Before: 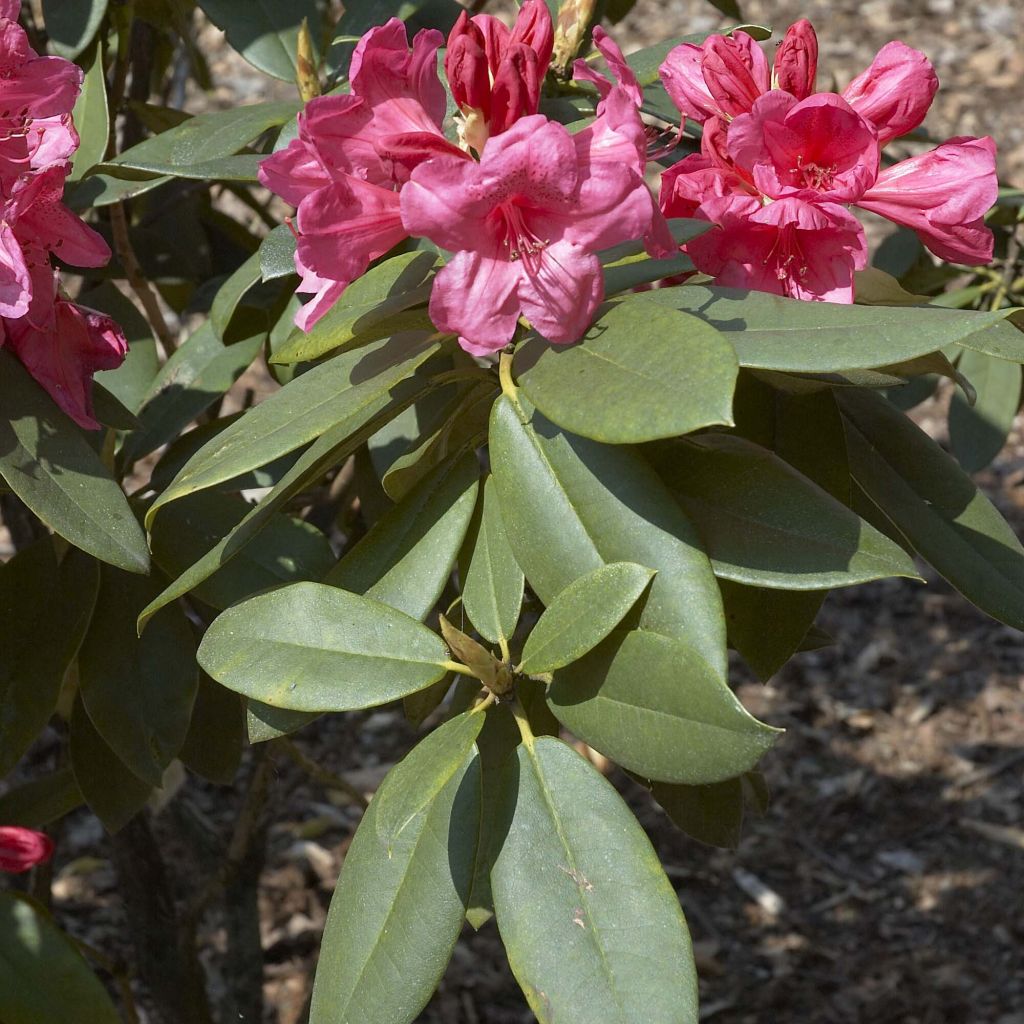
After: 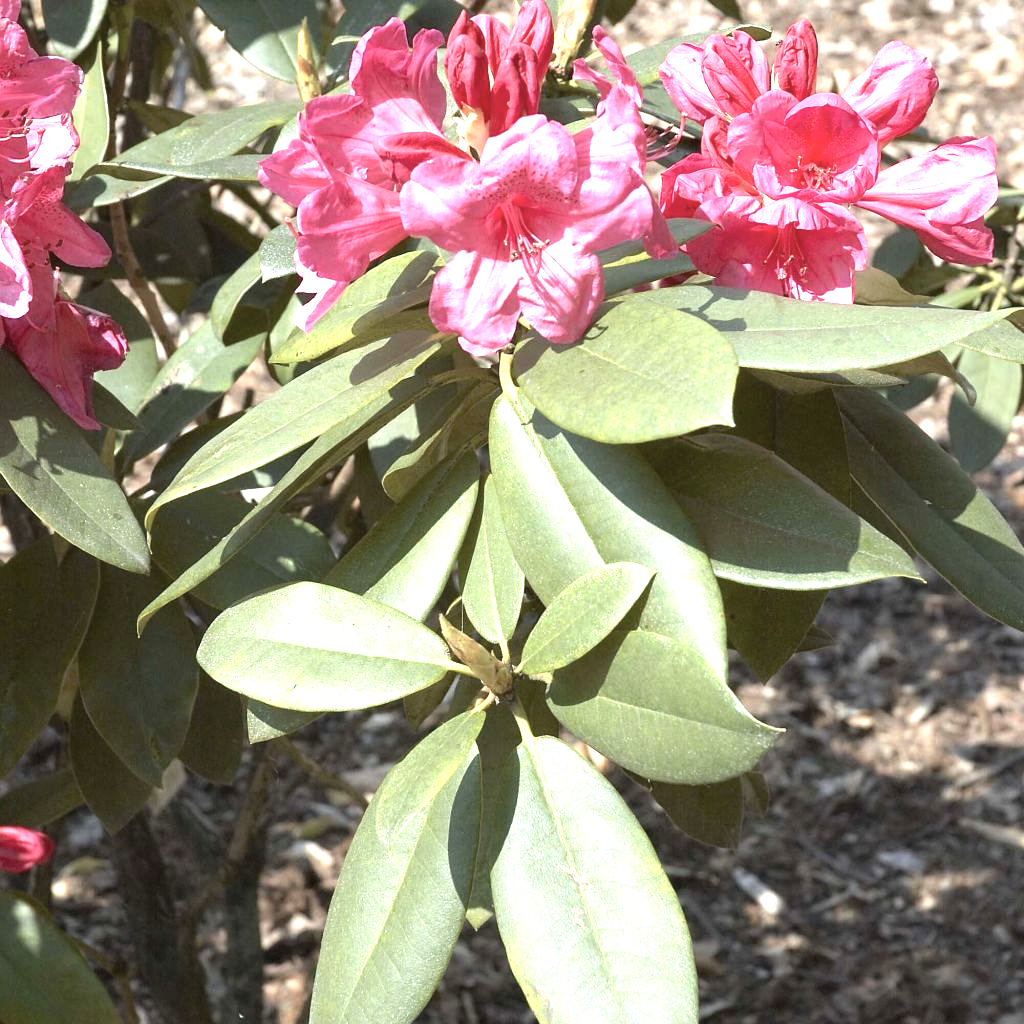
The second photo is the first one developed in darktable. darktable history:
color balance: input saturation 80.07%
exposure: black level correction 0, exposure 1 EV, compensate highlight preservation false
levels: levels [0, 0.43, 0.859]
